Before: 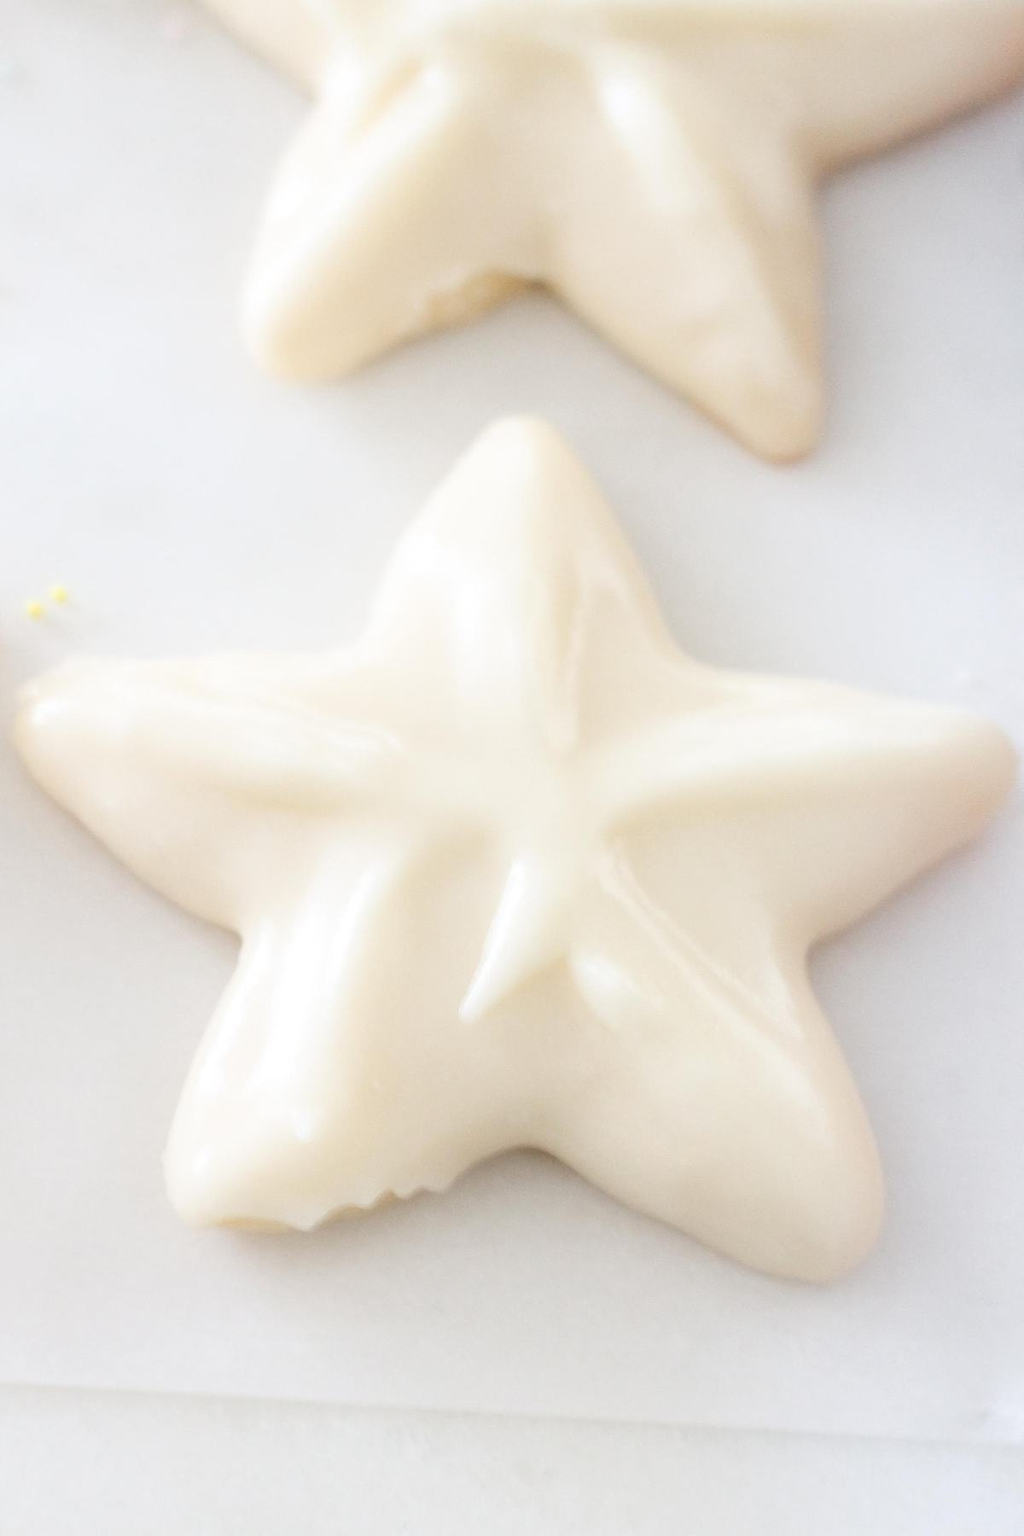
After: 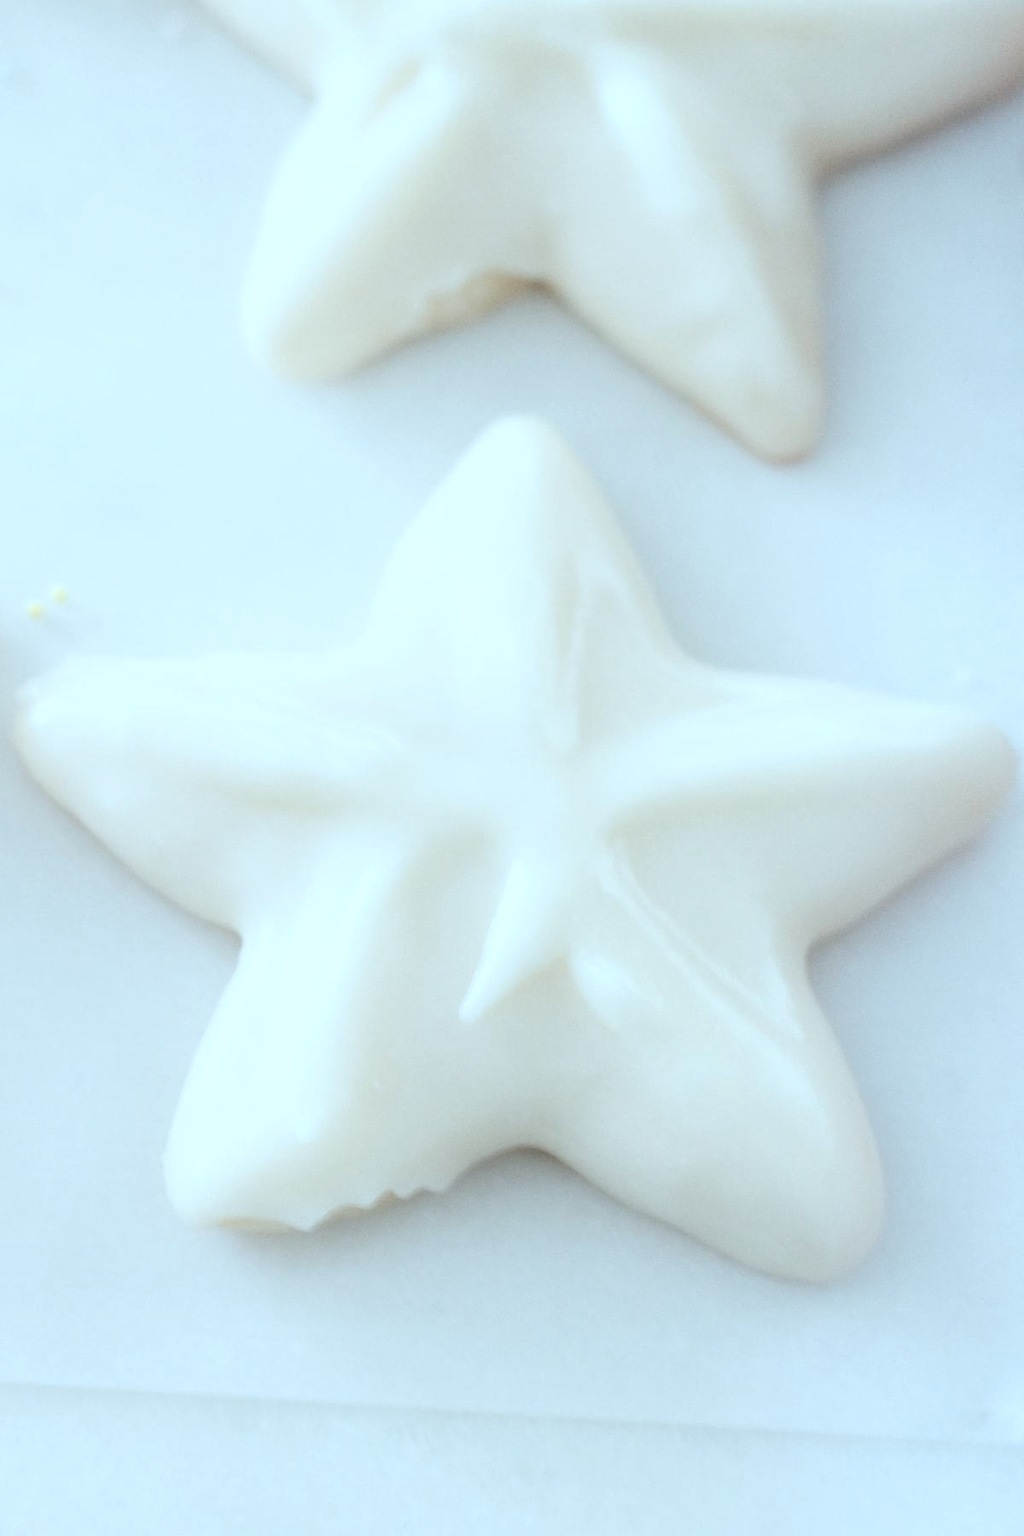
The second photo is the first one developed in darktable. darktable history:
color correction: highlights a* -12.88, highlights b* -17.86, saturation 0.705
exposure: black level correction 0.007, compensate exposure bias true, compensate highlight preservation false
